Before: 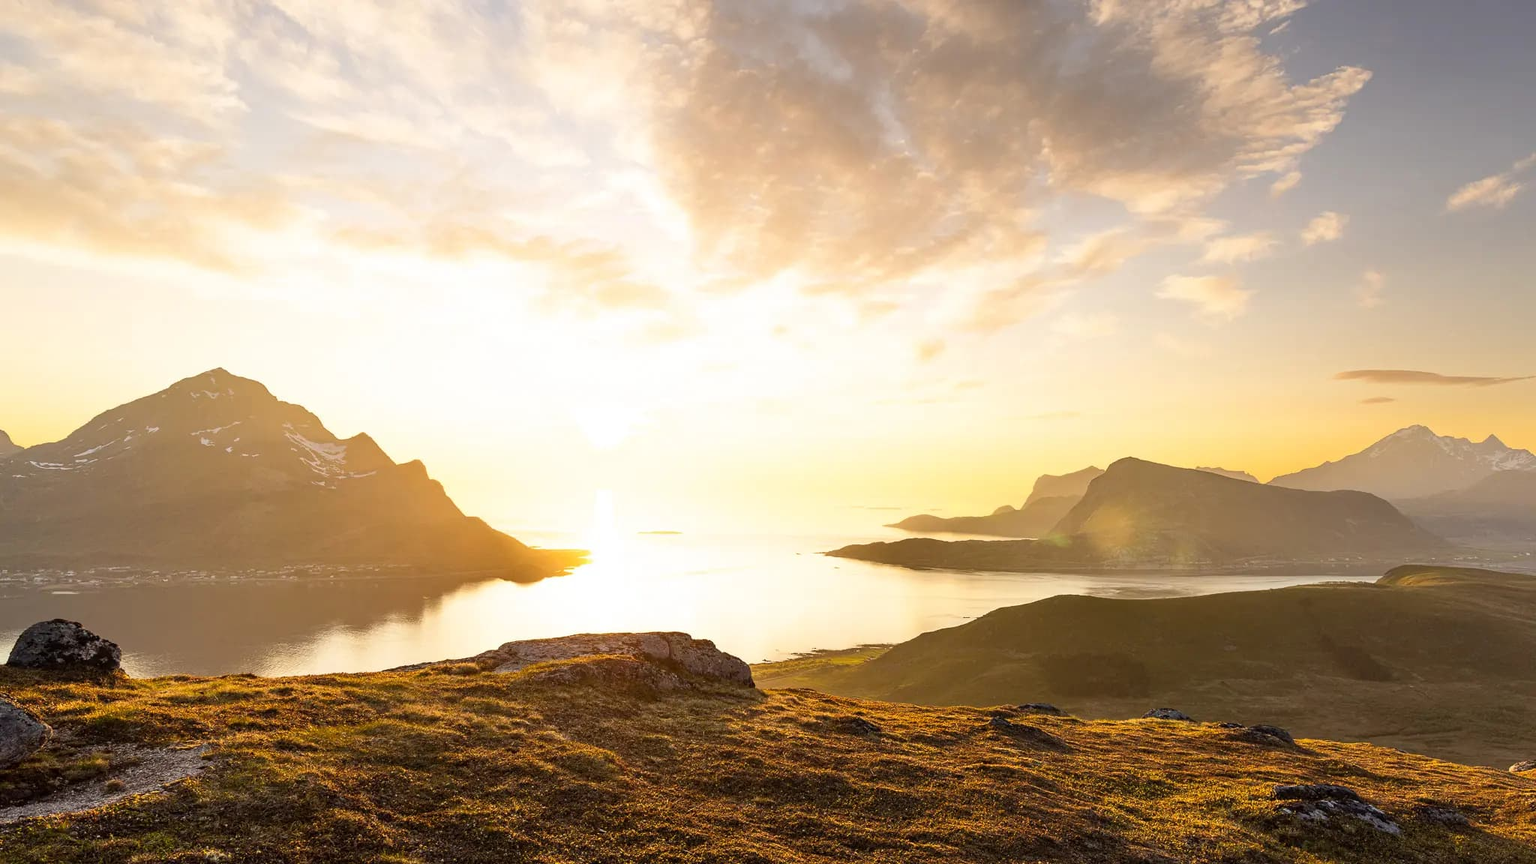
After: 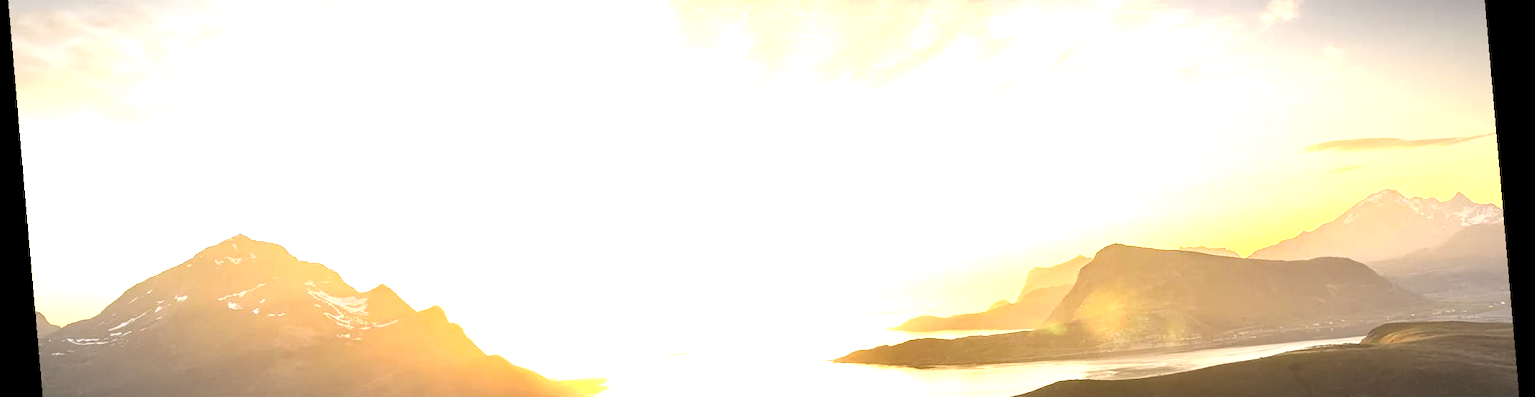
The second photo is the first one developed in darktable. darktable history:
exposure: exposure 1.2 EV, compensate highlight preservation false
color correction: highlights a* -0.182, highlights b* -0.124
crop and rotate: top 23.84%, bottom 34.294%
rotate and perspective: rotation -4.98°, automatic cropping off
vignetting: fall-off start 87%, automatic ratio true
